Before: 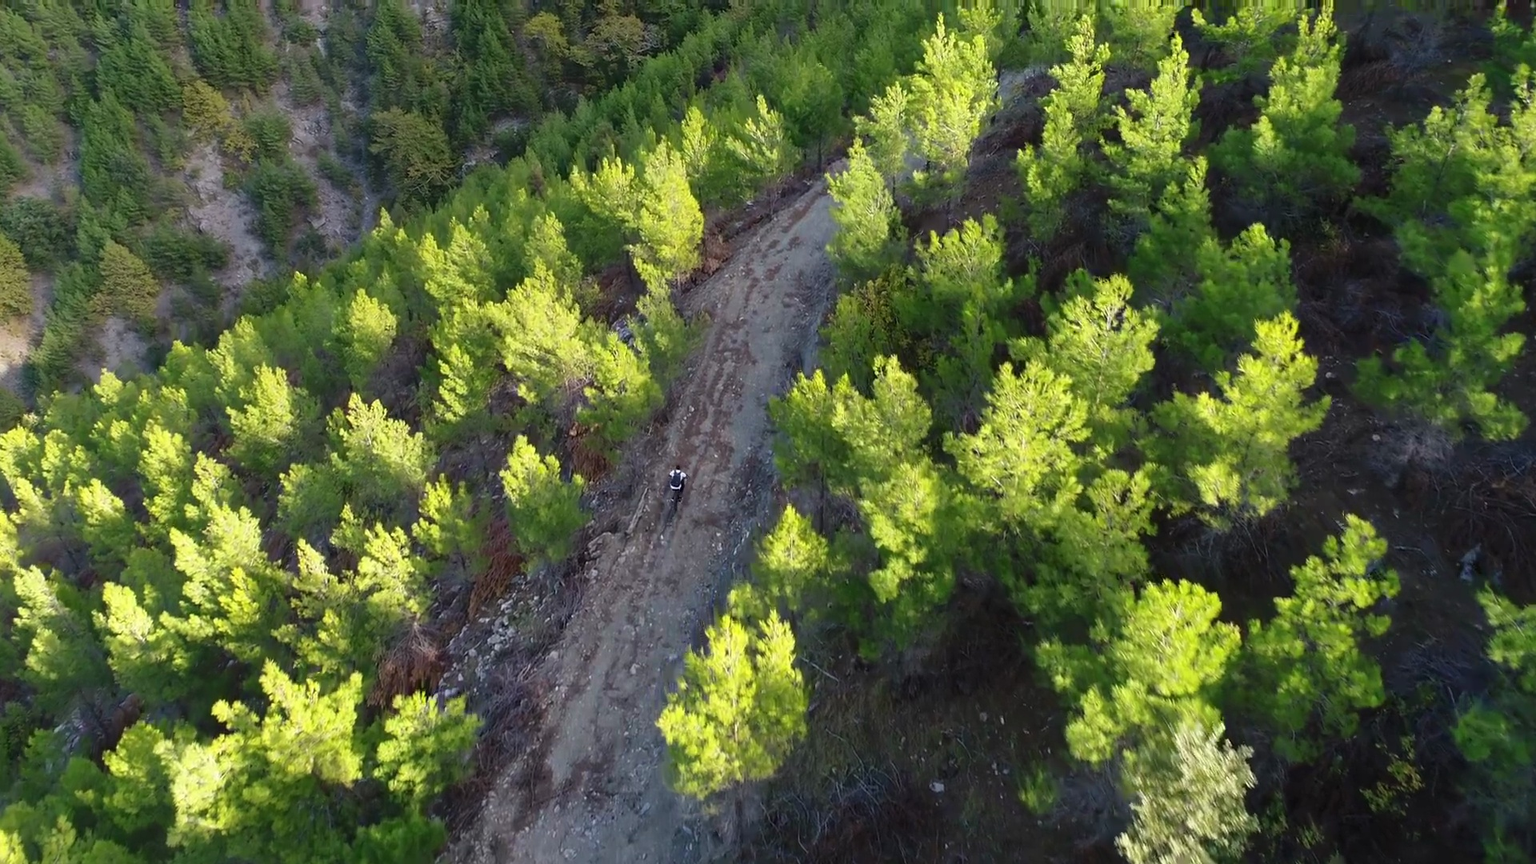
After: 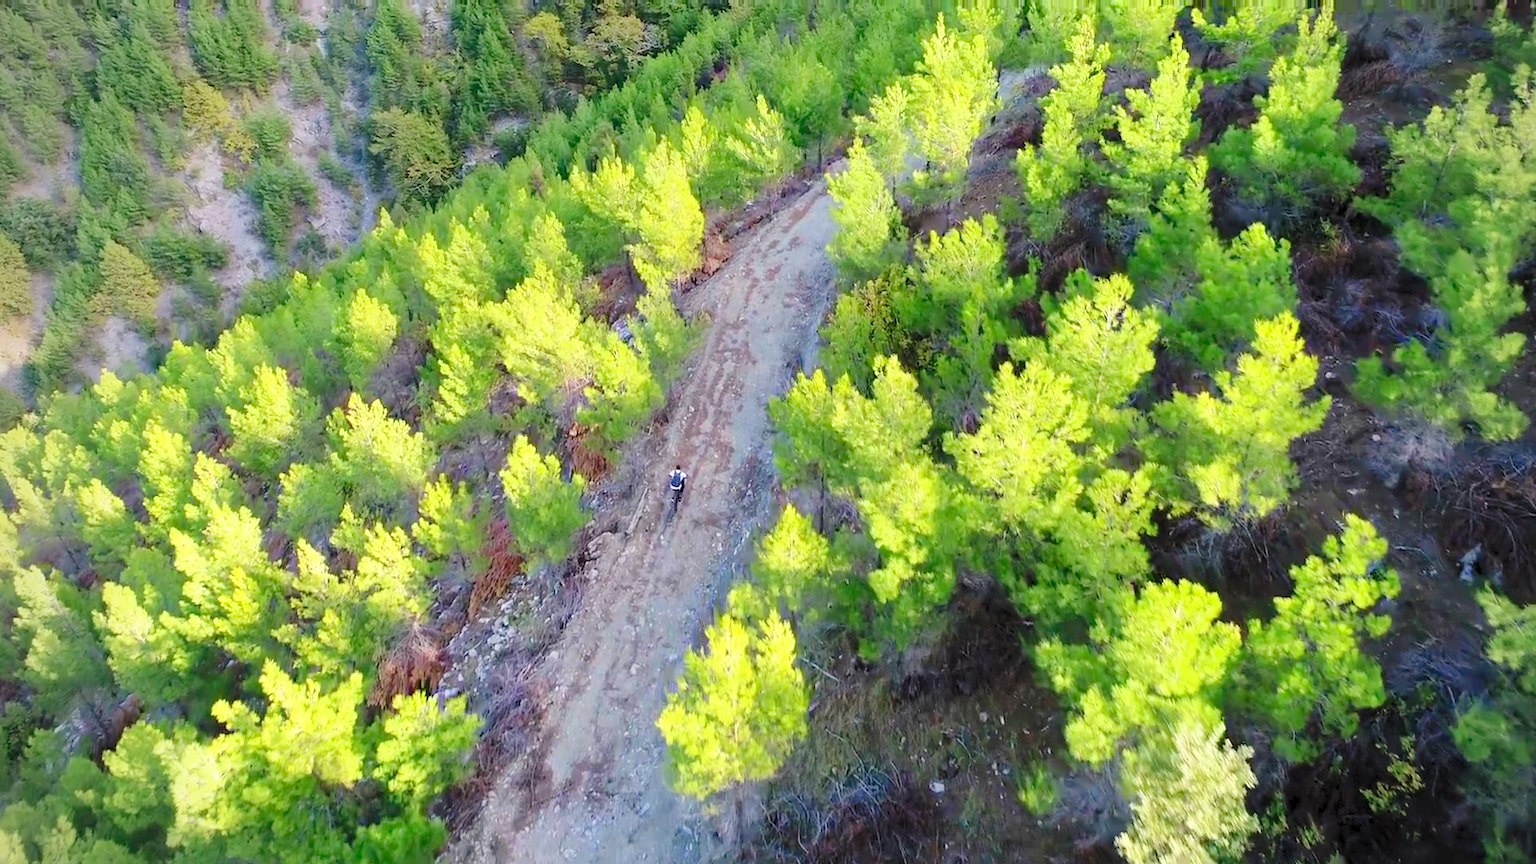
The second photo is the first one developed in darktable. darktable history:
exposure: compensate highlight preservation false
levels: levels [0.008, 0.318, 0.836]
filmic rgb: black relative exposure -7.65 EV, white relative exposure 4.56 EV, hardness 3.61, color science v6 (2022)
vignetting: on, module defaults
